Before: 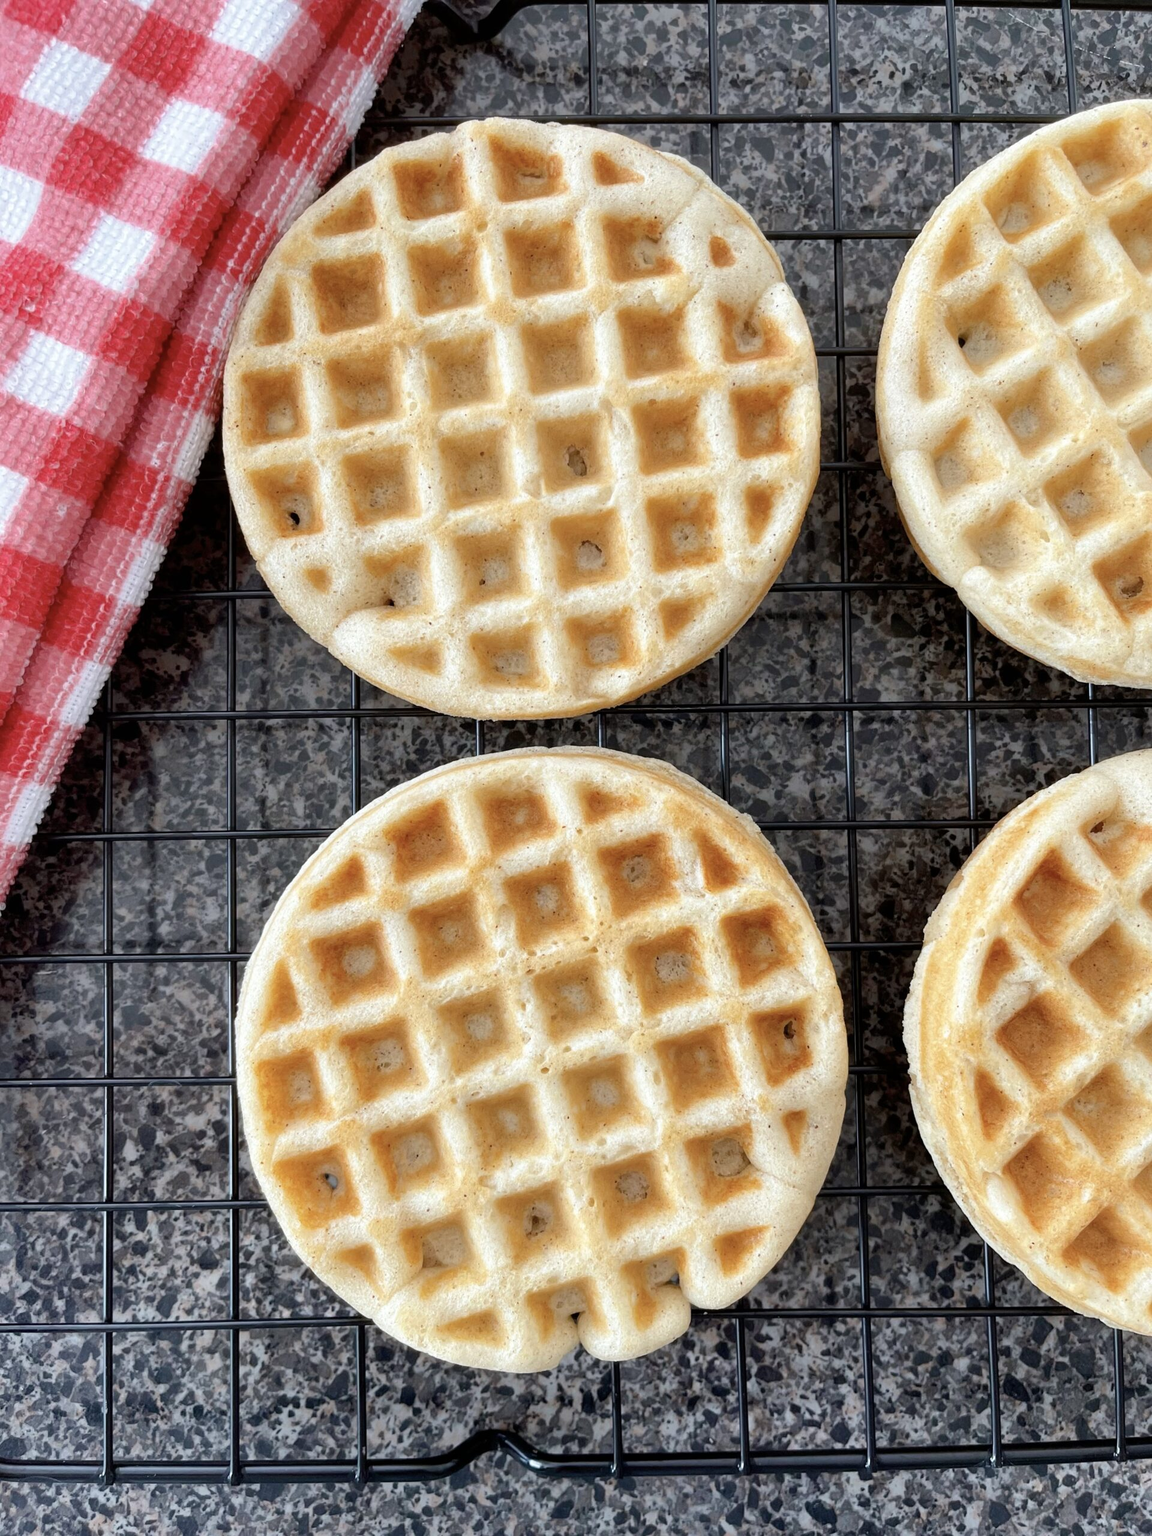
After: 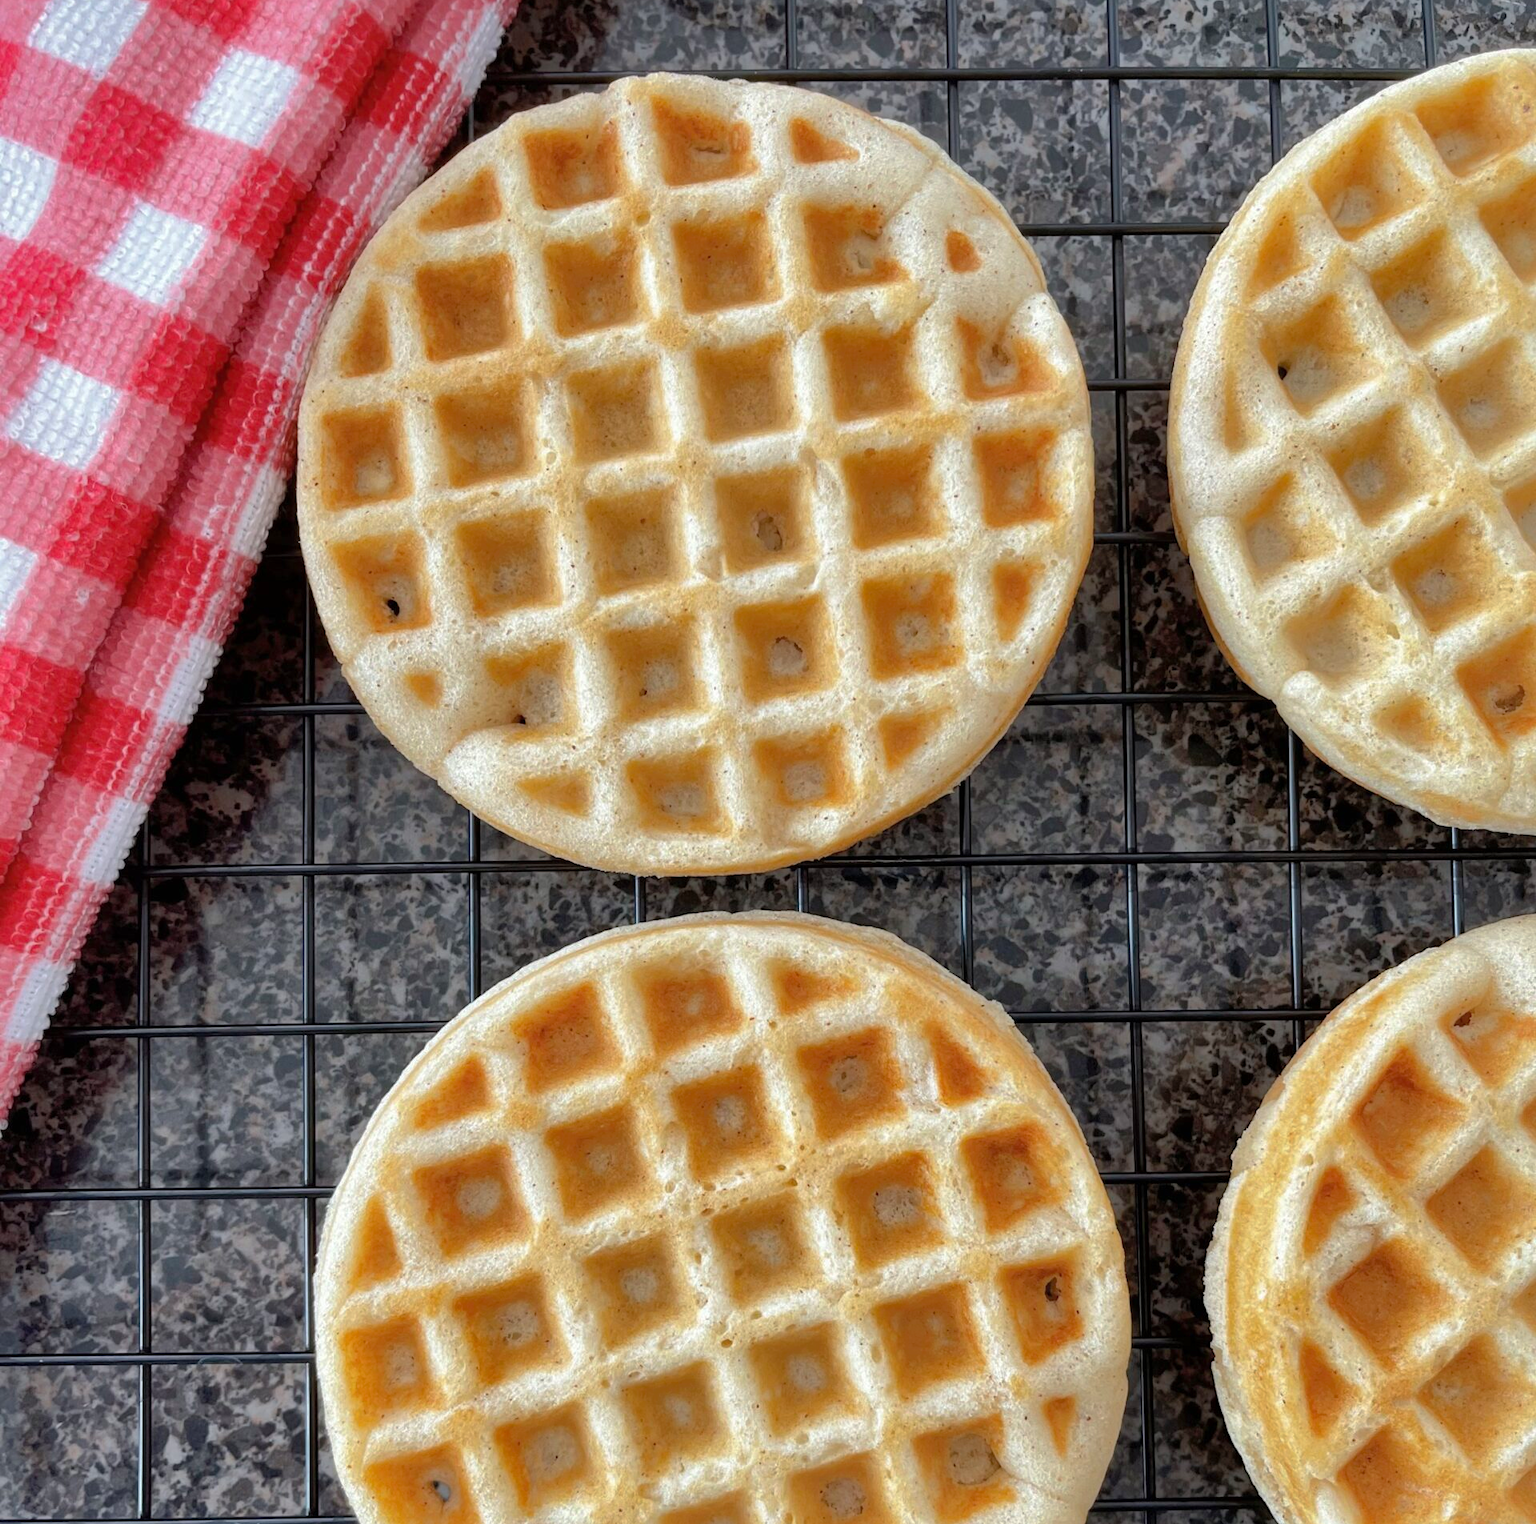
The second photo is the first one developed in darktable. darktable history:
crop: top 4.12%, bottom 21.461%
shadows and highlights: shadows 39.64, highlights -59.81
